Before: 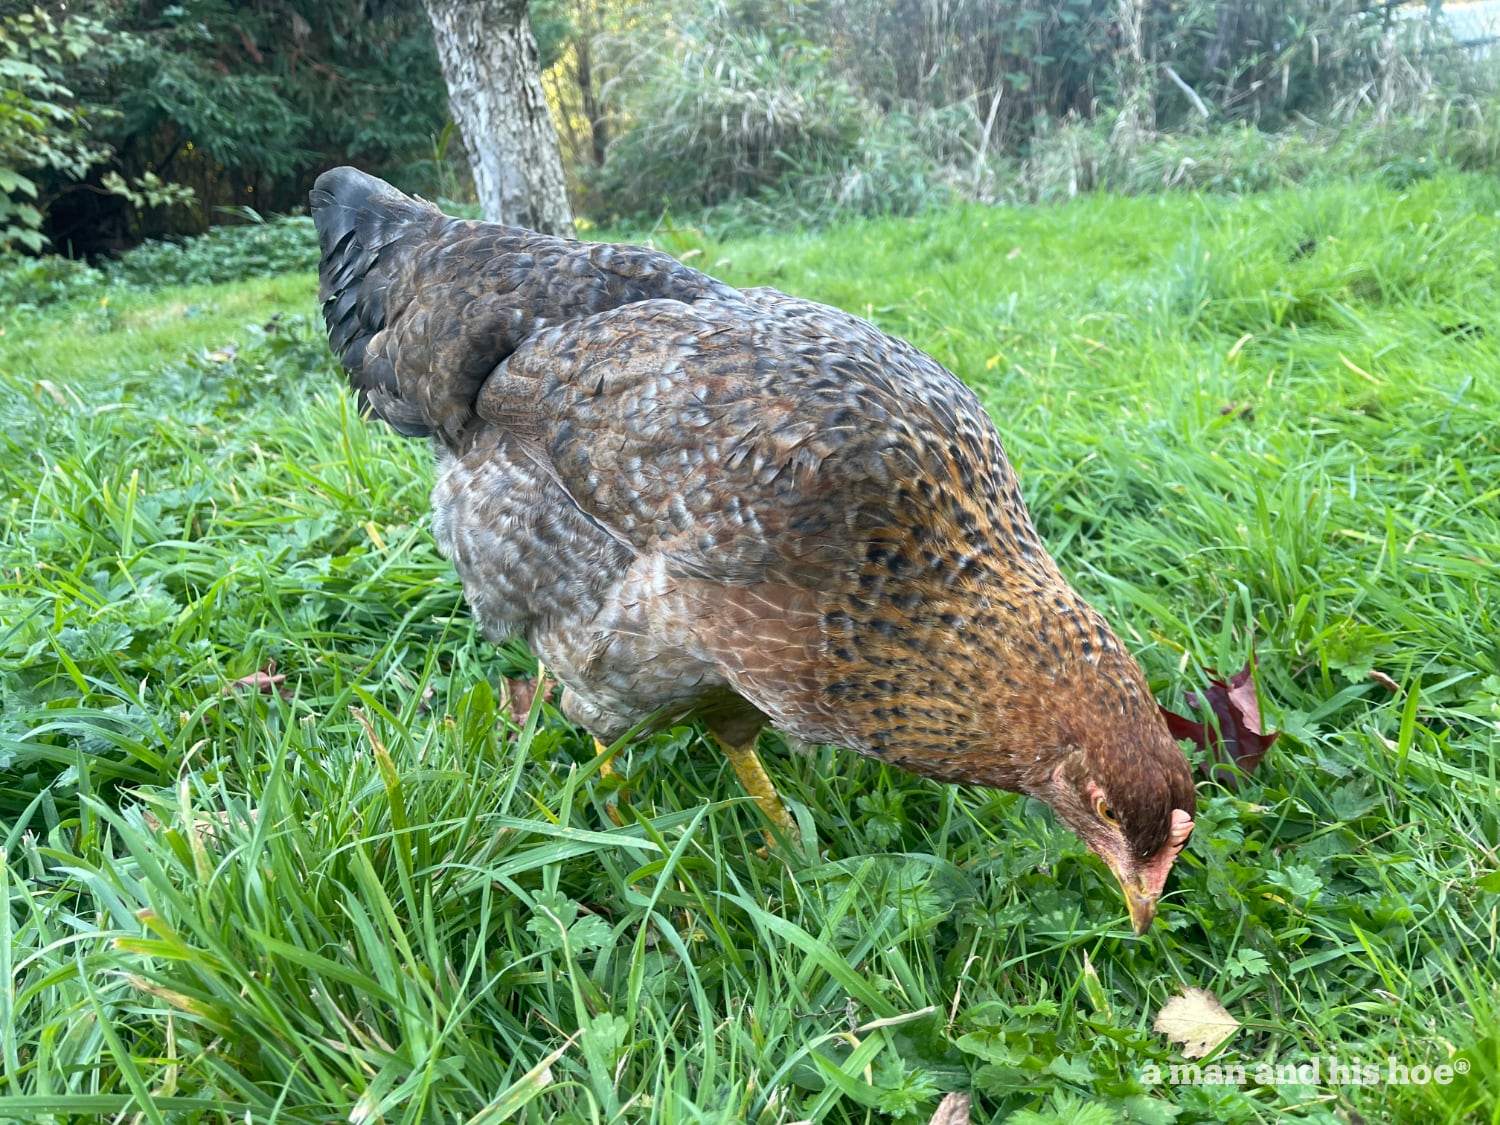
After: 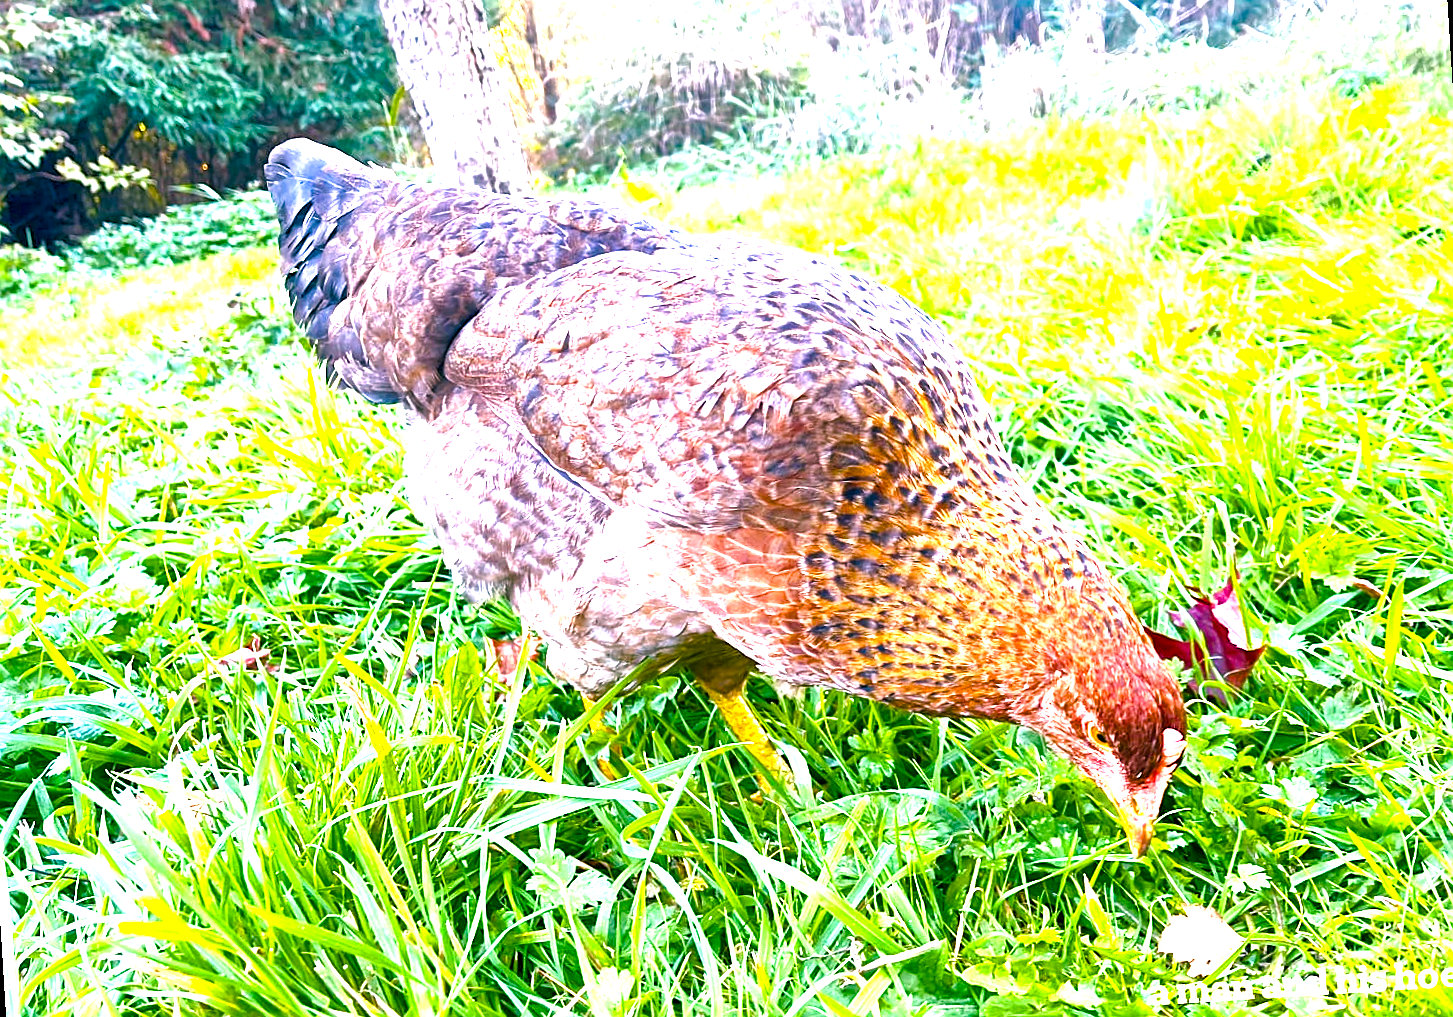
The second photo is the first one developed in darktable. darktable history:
color balance rgb: linear chroma grading › shadows 10%, linear chroma grading › highlights 10%, linear chroma grading › global chroma 15%, linear chroma grading › mid-tones 15%, perceptual saturation grading › global saturation 40%, perceptual saturation grading › highlights -25%, perceptual saturation grading › mid-tones 35%, perceptual saturation grading › shadows 35%, perceptual brilliance grading › global brilliance 11.29%, global vibrance 11.29%
sharpen: on, module defaults
local contrast: mode bilateral grid, contrast 25, coarseness 60, detail 151%, midtone range 0.2
exposure: black level correction 0, exposure 1.388 EV, compensate exposure bias true, compensate highlight preservation false
rotate and perspective: rotation -3.52°, crop left 0.036, crop right 0.964, crop top 0.081, crop bottom 0.919
white balance: red 1.188, blue 1.11
